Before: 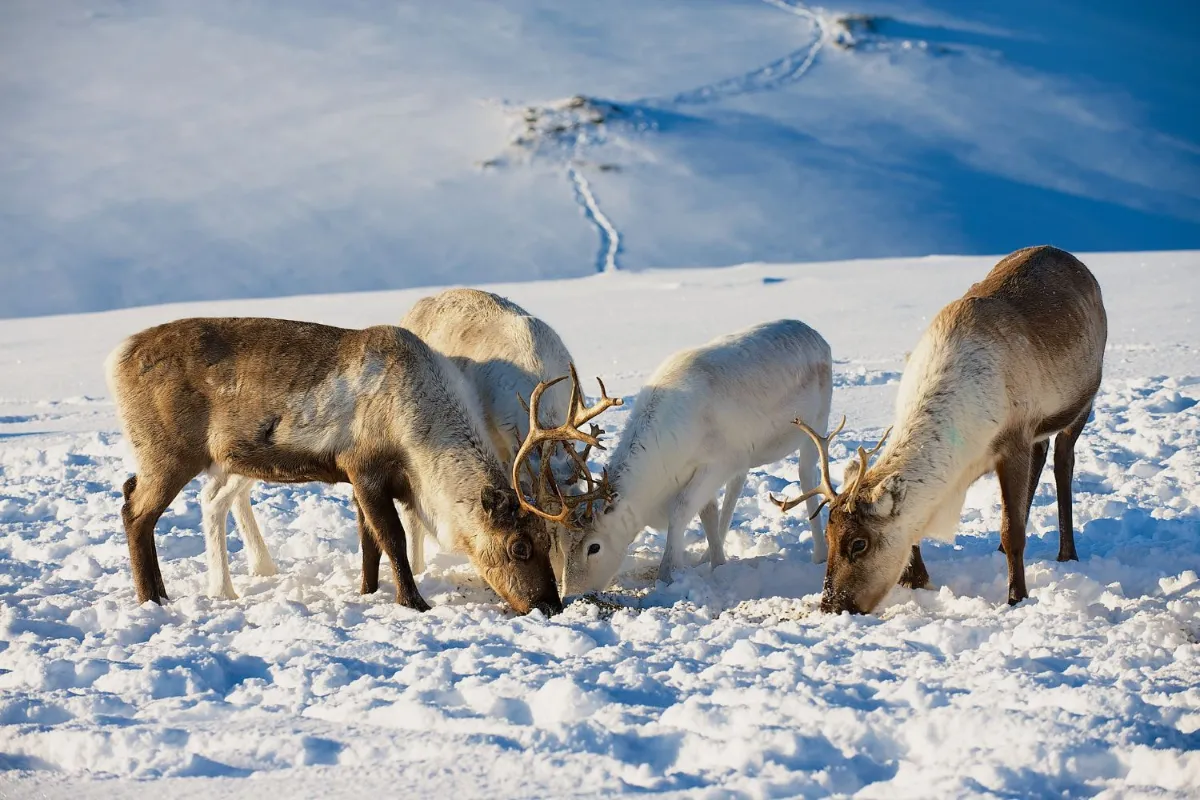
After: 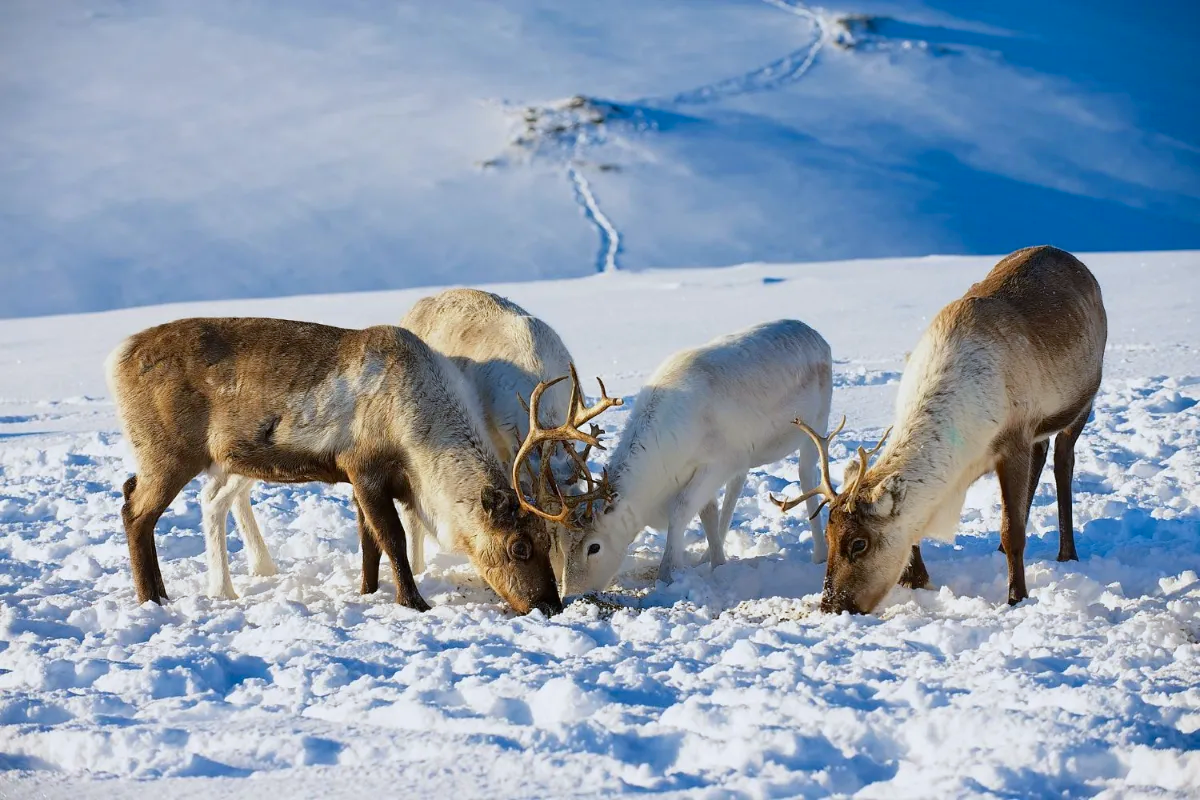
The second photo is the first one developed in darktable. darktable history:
color correction: saturation 1.11
white balance: red 0.967, blue 1.049
